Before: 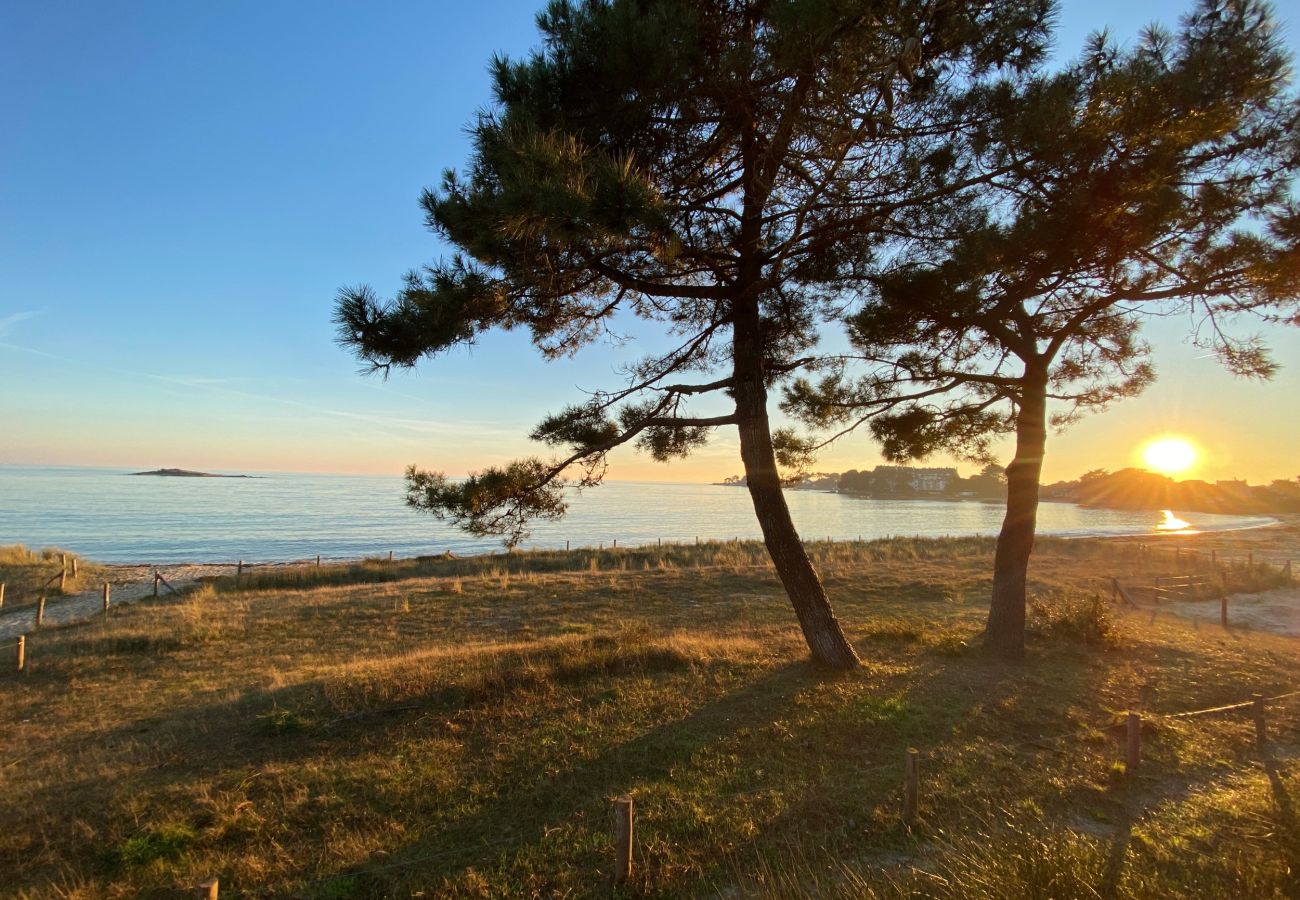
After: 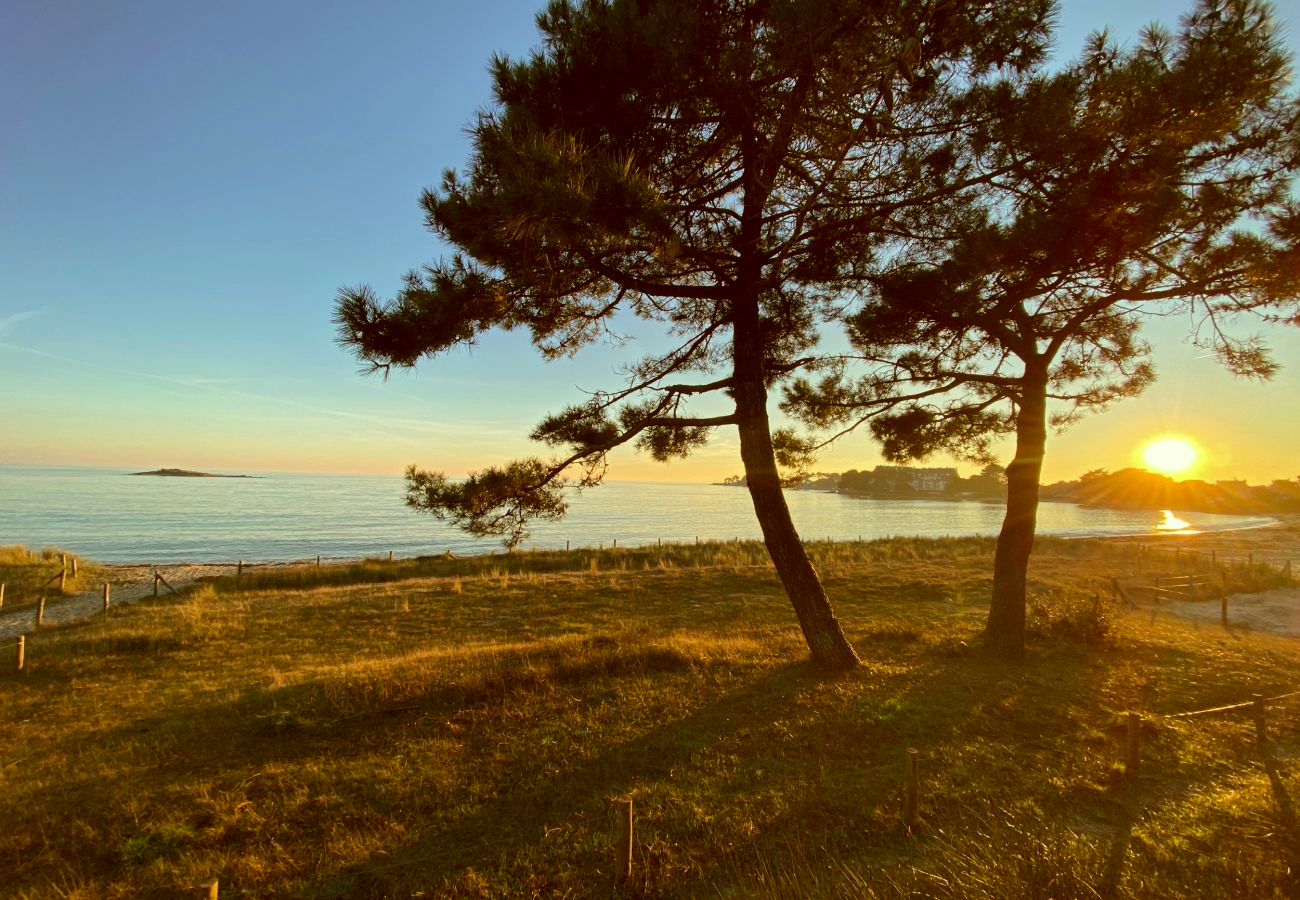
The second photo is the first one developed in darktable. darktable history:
color correction: highlights a* -5.3, highlights b* 9.8, shadows a* 9.41, shadows b* 24.95
base curve: curves: ch0 [(0, 0) (0.303, 0.277) (1, 1)], preserve colors none
